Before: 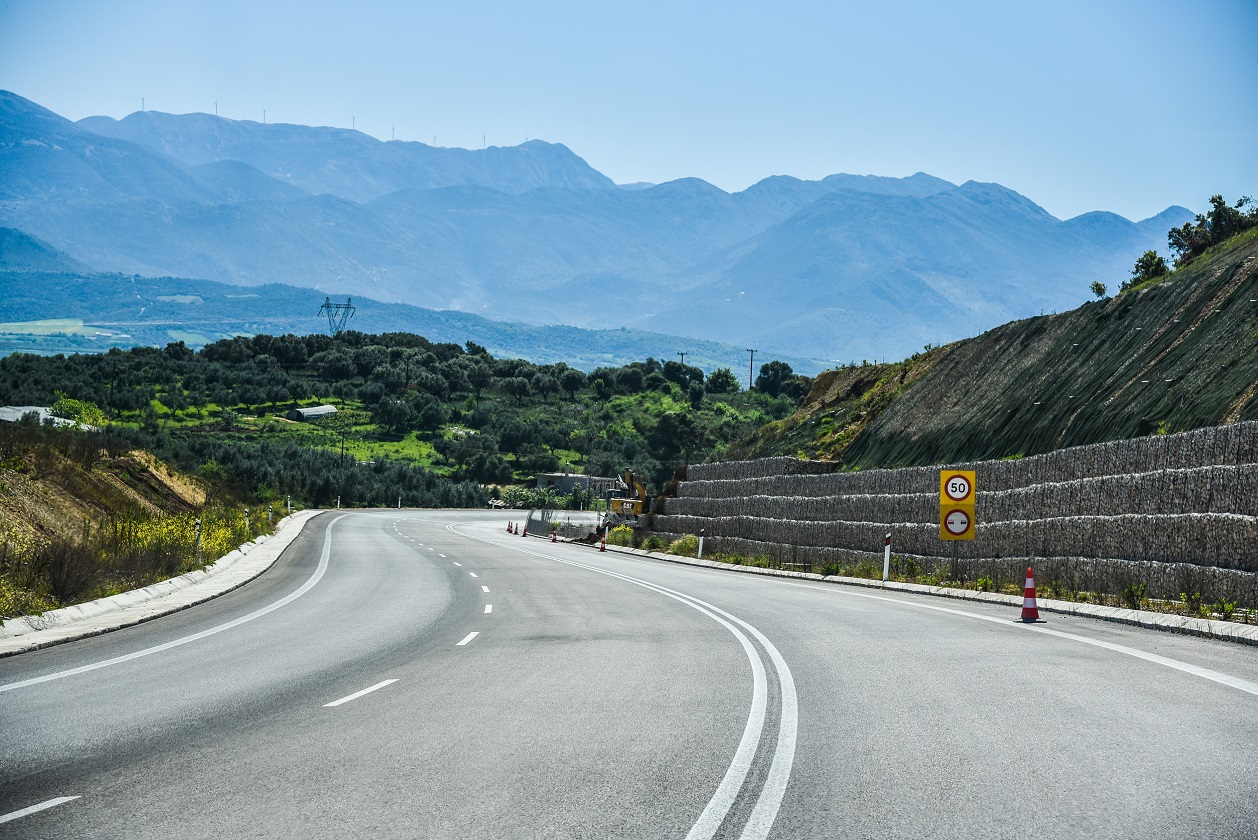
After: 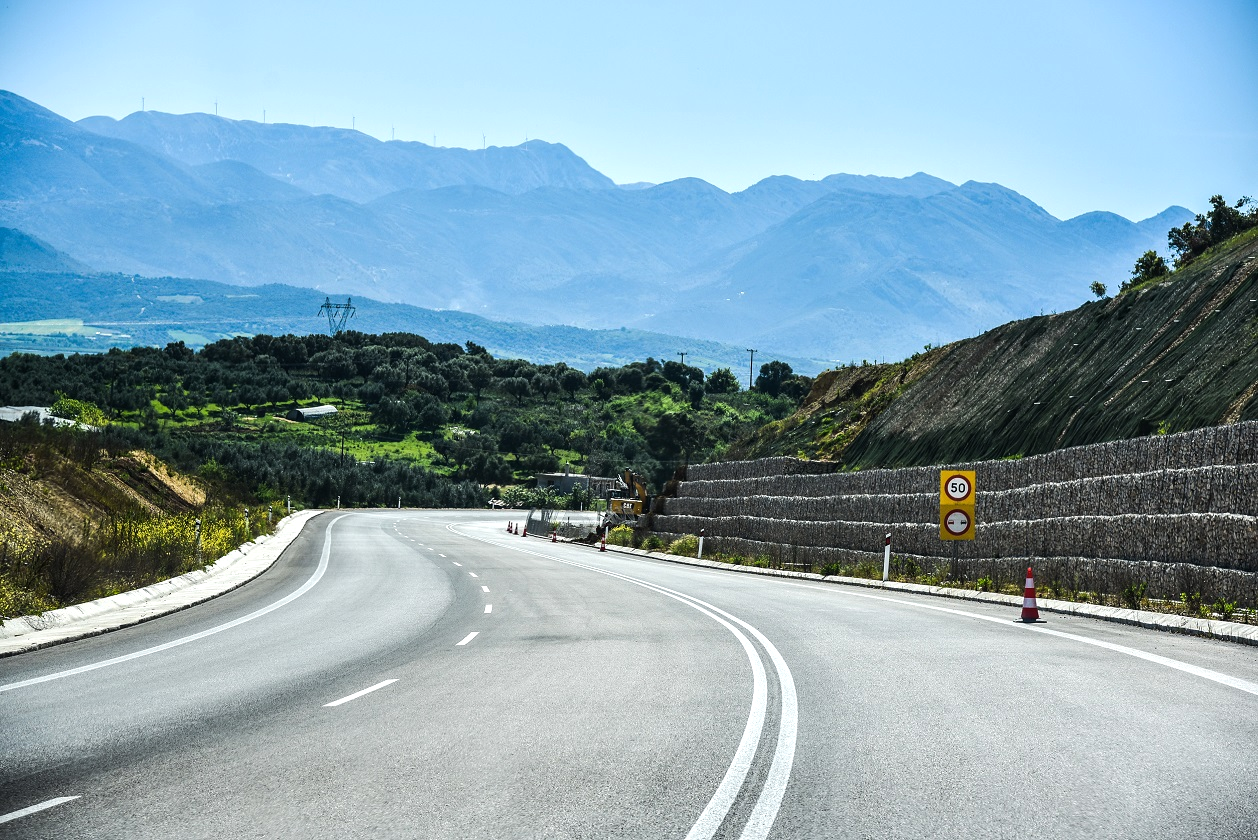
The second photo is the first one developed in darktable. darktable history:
tone equalizer: -8 EV -0.441 EV, -7 EV -0.403 EV, -6 EV -0.347 EV, -5 EV -0.254 EV, -3 EV 0.234 EV, -2 EV 0.309 EV, -1 EV 0.381 EV, +0 EV 0.437 EV, edges refinement/feathering 500, mask exposure compensation -1.57 EV, preserve details no
